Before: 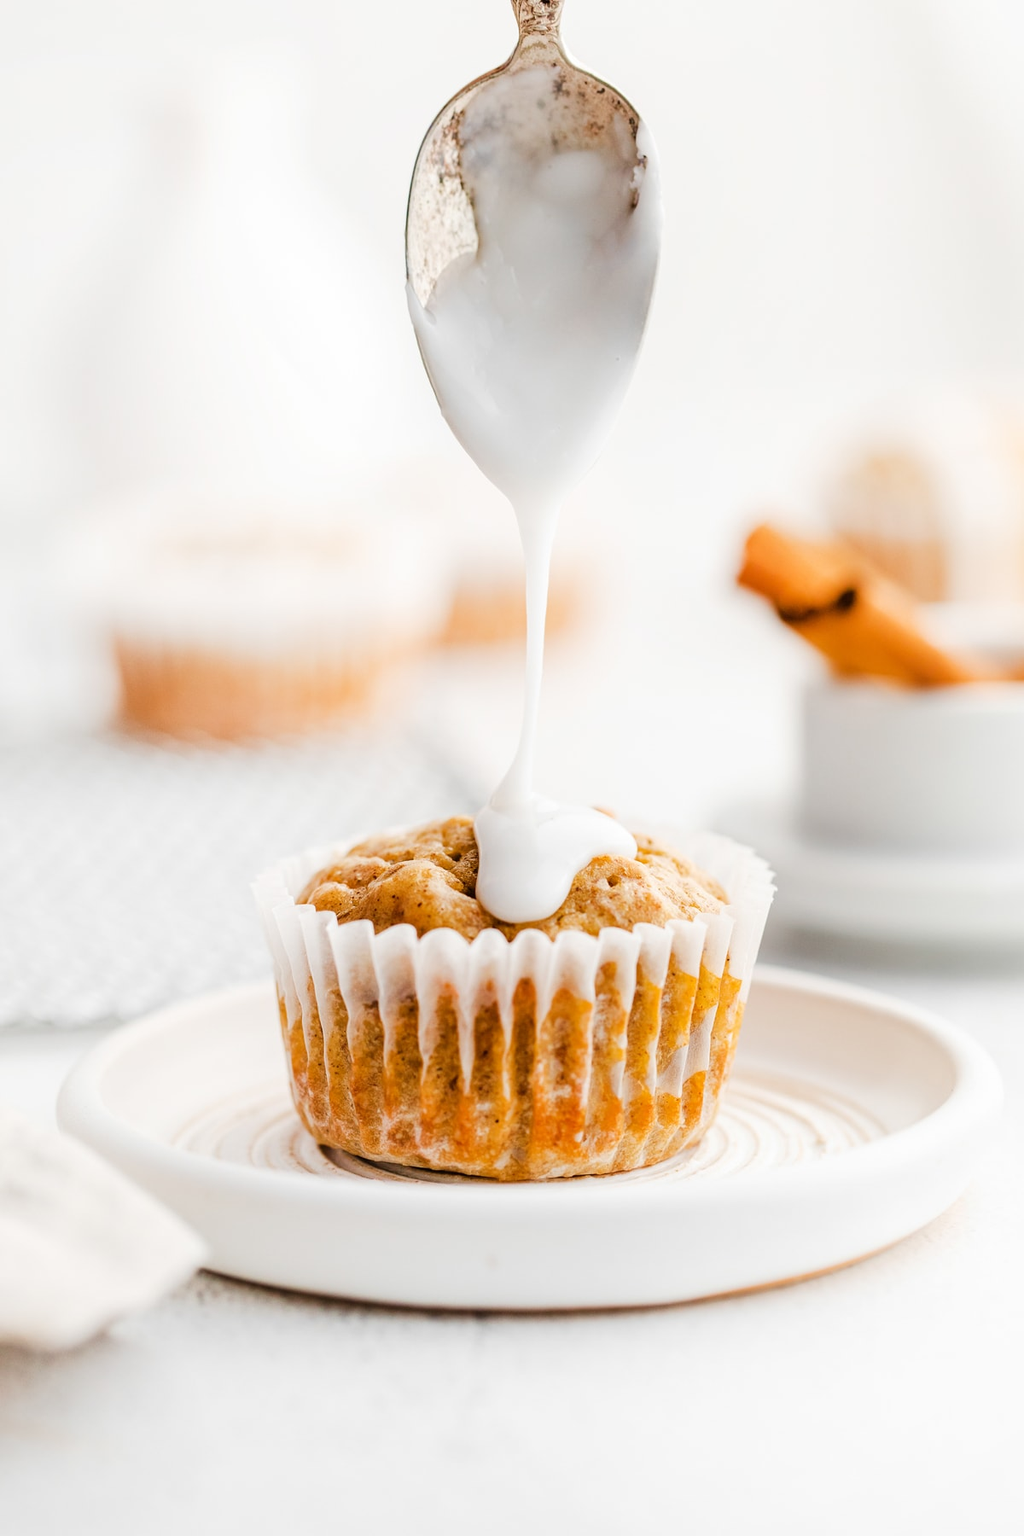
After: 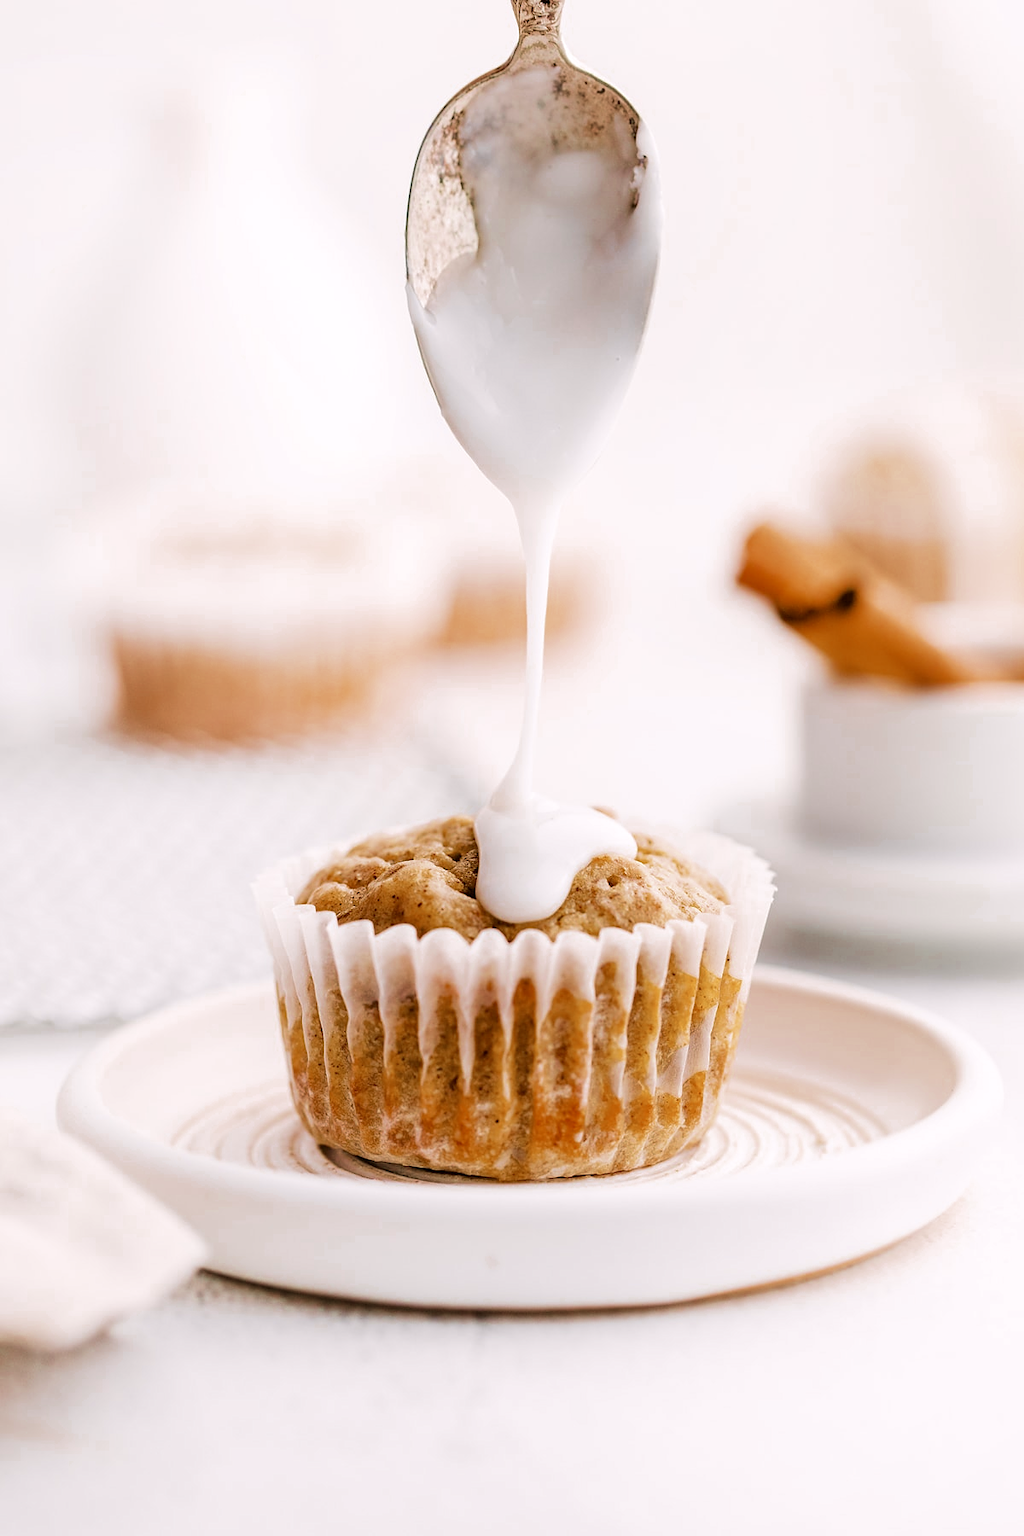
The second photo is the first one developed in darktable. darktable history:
exposure: black level correction 0.002, compensate highlight preservation false
color correction: highlights a* 3.02, highlights b* -1.2, shadows a* -0.098, shadows b* 1.72, saturation 0.979
color zones: curves: ch0 [(0, 0.5) (0.125, 0.4) (0.25, 0.5) (0.375, 0.4) (0.5, 0.4) (0.625, 0.35) (0.75, 0.35) (0.875, 0.5)]; ch1 [(0, 0.35) (0.125, 0.45) (0.25, 0.35) (0.375, 0.35) (0.5, 0.35) (0.625, 0.35) (0.75, 0.45) (0.875, 0.35)]; ch2 [(0, 0.6) (0.125, 0.5) (0.25, 0.5) (0.375, 0.6) (0.5, 0.6) (0.625, 0.5) (0.75, 0.5) (0.875, 0.5)]
sharpen: radius 1.036
velvia: strength 44.98%
